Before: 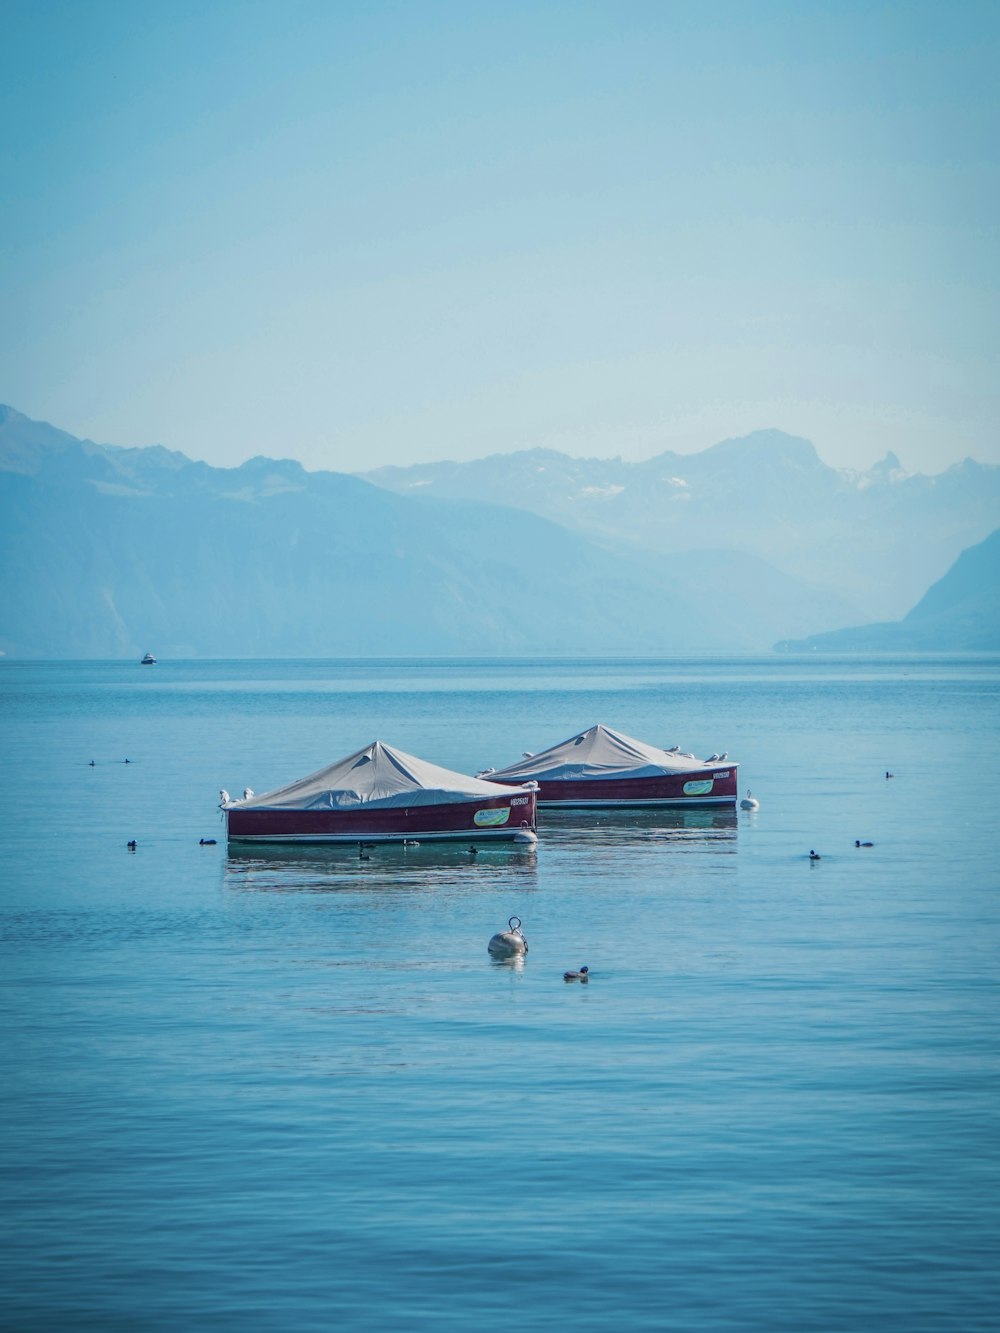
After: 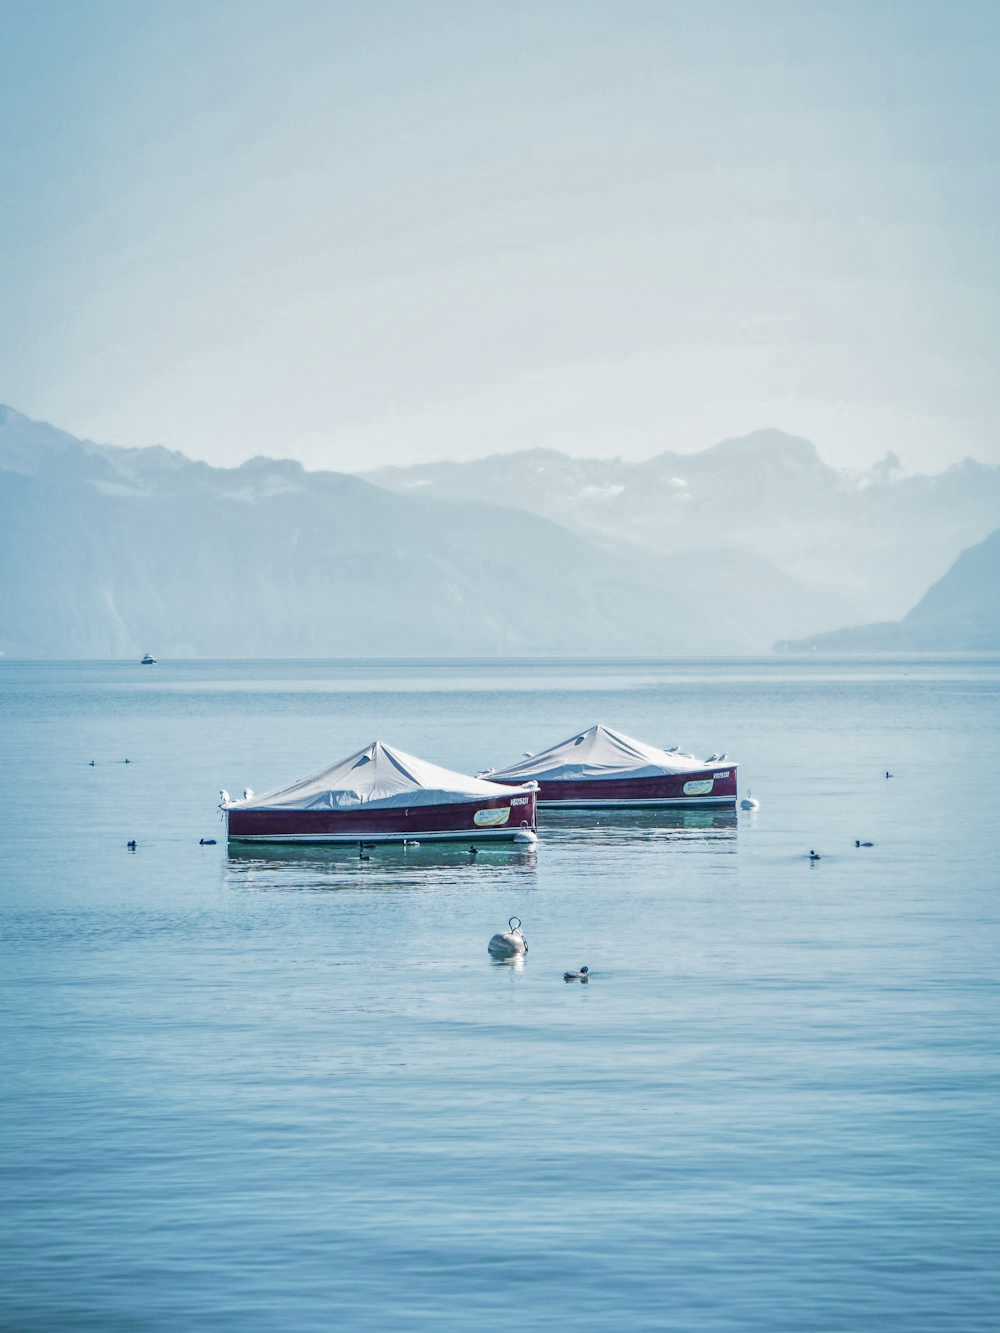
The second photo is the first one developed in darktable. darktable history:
filmic rgb: black relative exposure -7.65 EV, white relative exposure 4.56 EV, hardness 3.61, add noise in highlights 0.002, preserve chrominance max RGB, color science v3 (2019), use custom middle-gray values true, contrast in highlights soft
exposure: black level correction 0, exposure 1.2 EV, compensate highlight preservation false
color zones: curves: ch0 [(0.004, 0.306) (0.107, 0.448) (0.252, 0.656) (0.41, 0.398) (0.595, 0.515) (0.768, 0.628)]; ch1 [(0.07, 0.323) (0.151, 0.452) (0.252, 0.608) (0.346, 0.221) (0.463, 0.189) (0.61, 0.368) (0.735, 0.395) (0.921, 0.412)]; ch2 [(0, 0.476) (0.132, 0.512) (0.243, 0.512) (0.397, 0.48) (0.522, 0.376) (0.634, 0.536) (0.761, 0.46)]
local contrast: mode bilateral grid, contrast 25, coarseness 59, detail 152%, midtone range 0.2
